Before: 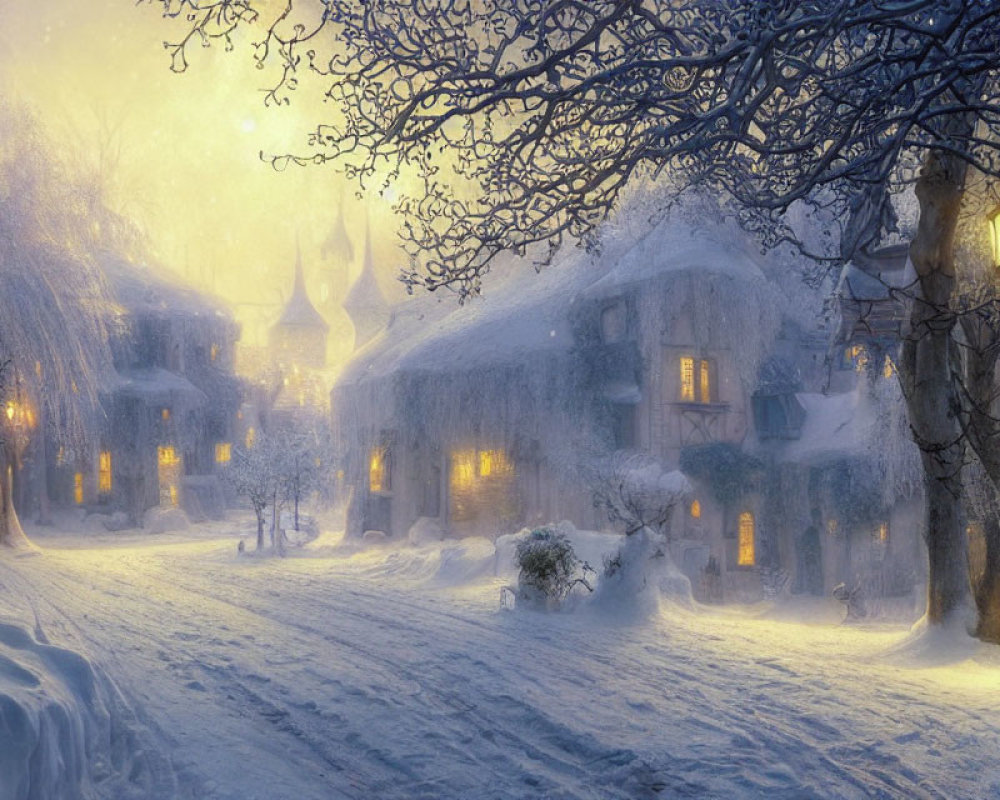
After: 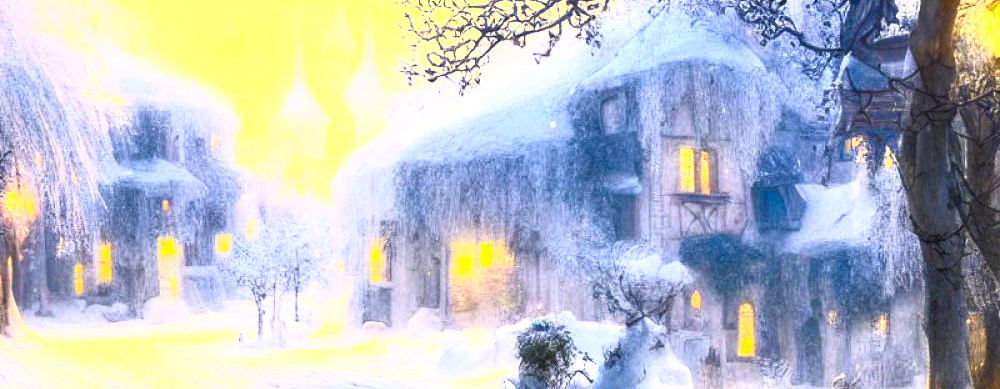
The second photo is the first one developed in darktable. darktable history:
local contrast: highlights 85%, shadows 83%
contrast brightness saturation: contrast 0.997, brightness 0.981, saturation 0.999
crop and rotate: top 26.362%, bottom 25.007%
